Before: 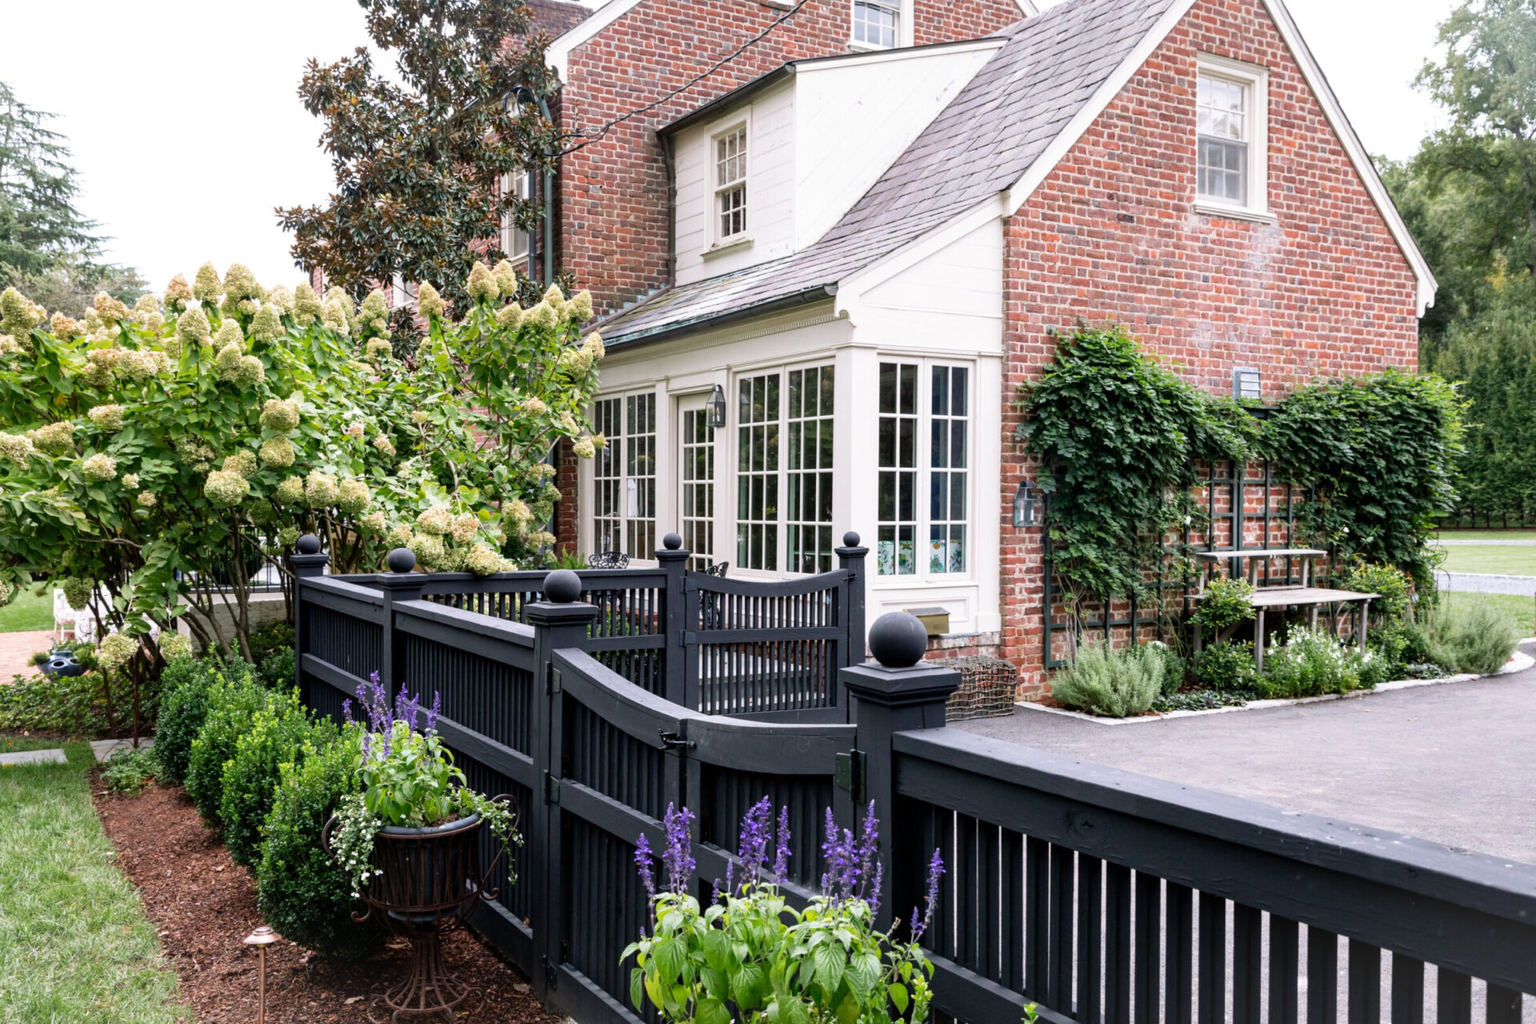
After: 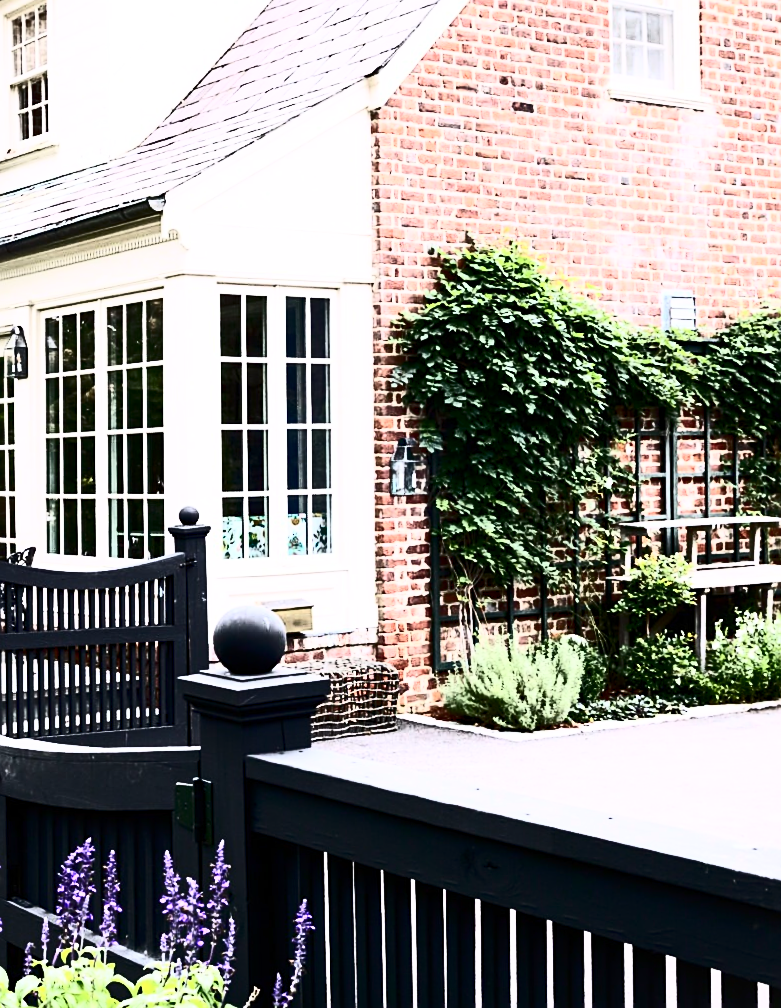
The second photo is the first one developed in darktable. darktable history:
crop: left 45.721%, top 13.393%, right 14.118%, bottom 10.01%
contrast brightness saturation: contrast 0.93, brightness 0.2
rotate and perspective: rotation -1.17°, automatic cropping off
tone equalizer: -8 EV -0.417 EV, -7 EV -0.389 EV, -6 EV -0.333 EV, -5 EV -0.222 EV, -3 EV 0.222 EV, -2 EV 0.333 EV, -1 EV 0.389 EV, +0 EV 0.417 EV, edges refinement/feathering 500, mask exposure compensation -1.57 EV, preserve details no
color balance rgb: perceptual saturation grading › global saturation -0.31%, global vibrance -8%, contrast -13%, saturation formula JzAzBz (2021)
sharpen: on, module defaults
